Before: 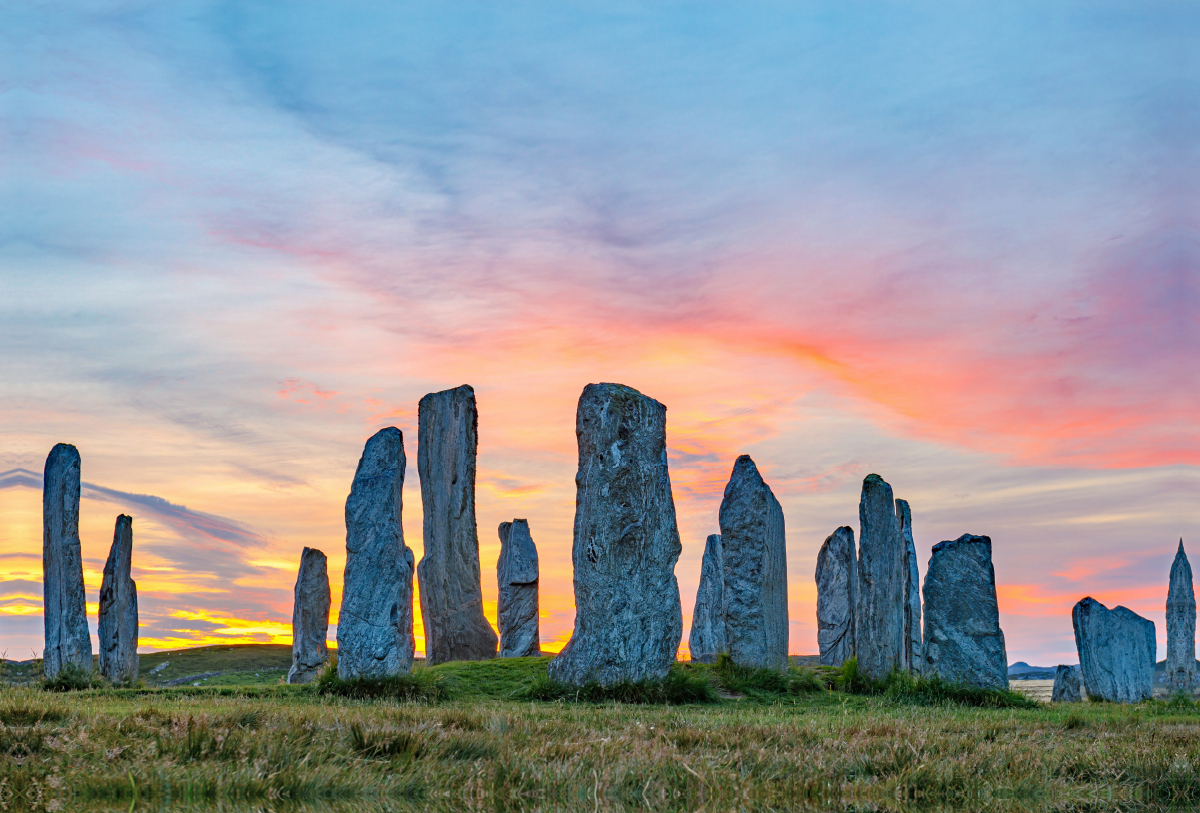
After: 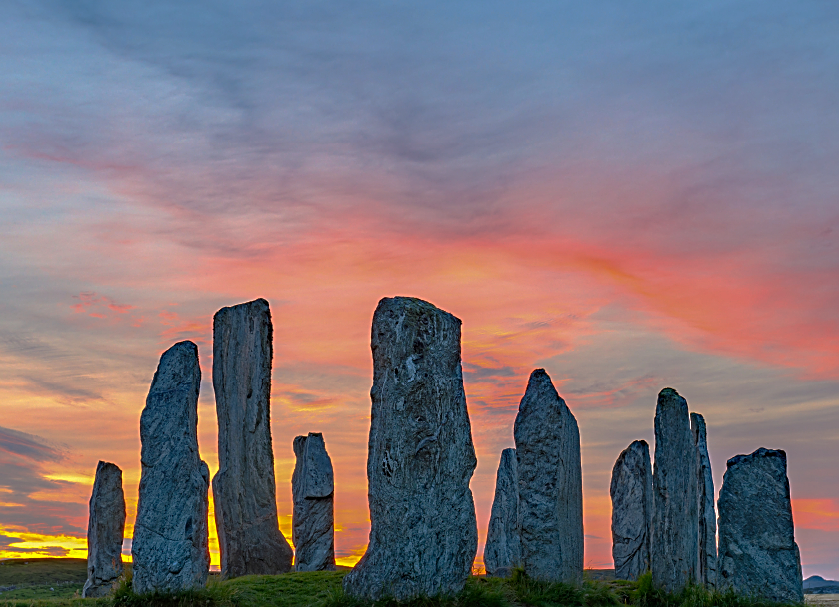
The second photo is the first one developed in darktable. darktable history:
base curve: curves: ch0 [(0, 0) (0.826, 0.587) (1, 1)], preserve colors none
shadows and highlights: shadows -41.2, highlights 63.52, soften with gaussian
sharpen: on, module defaults
crop and rotate: left 17.122%, top 10.718%, right 12.929%, bottom 14.589%
